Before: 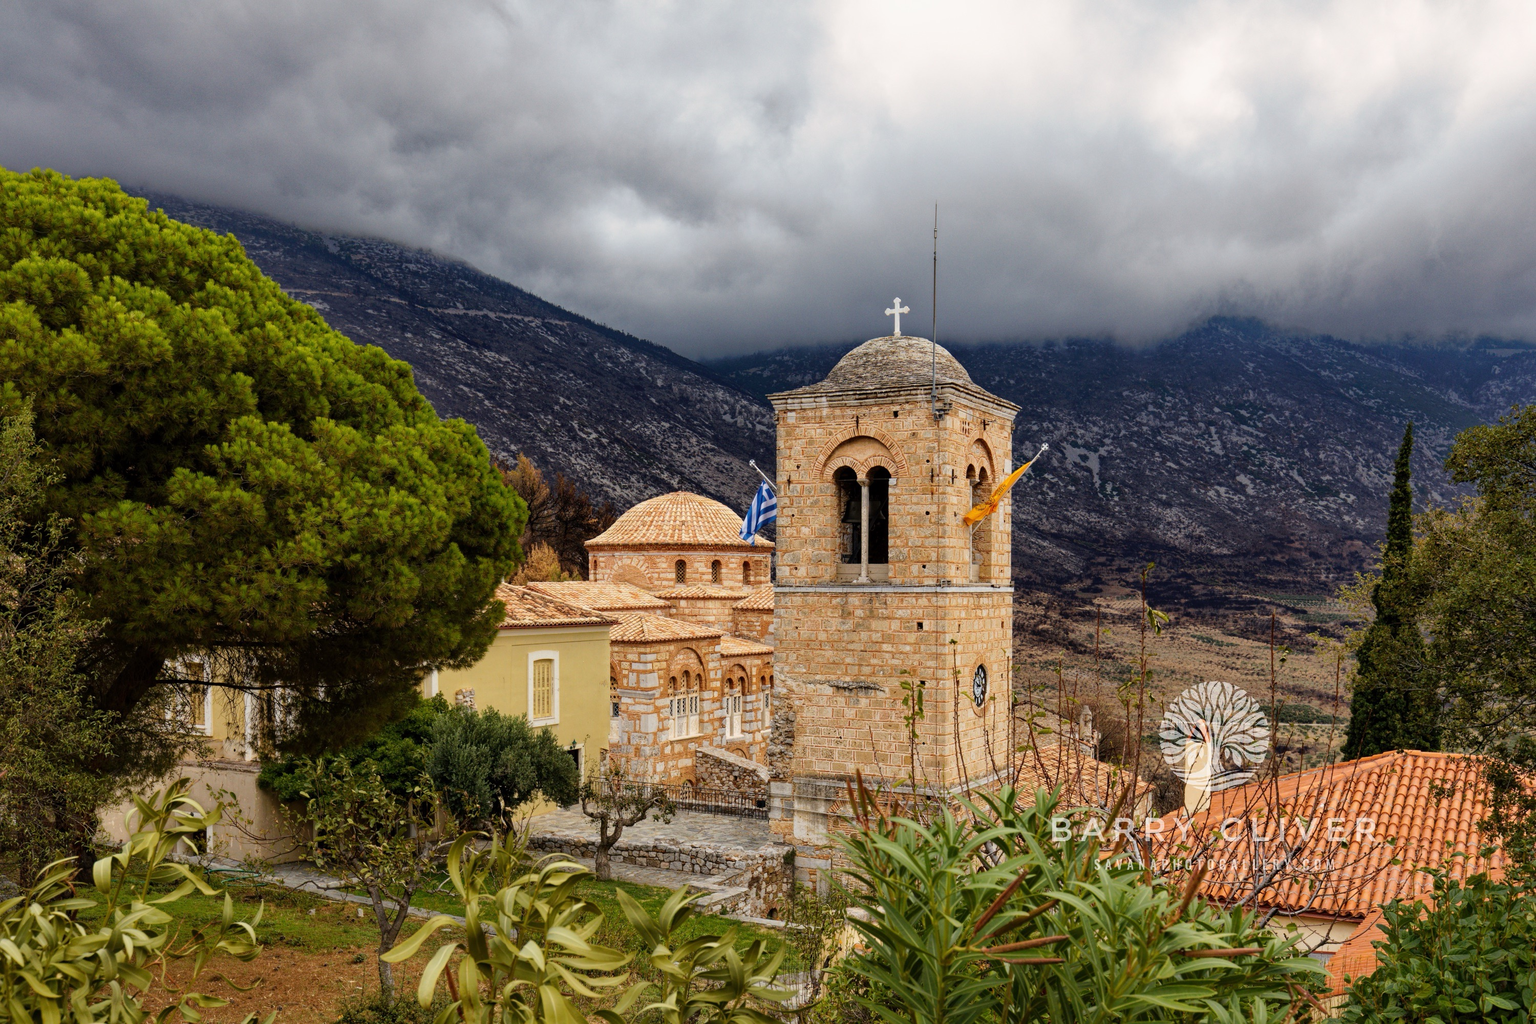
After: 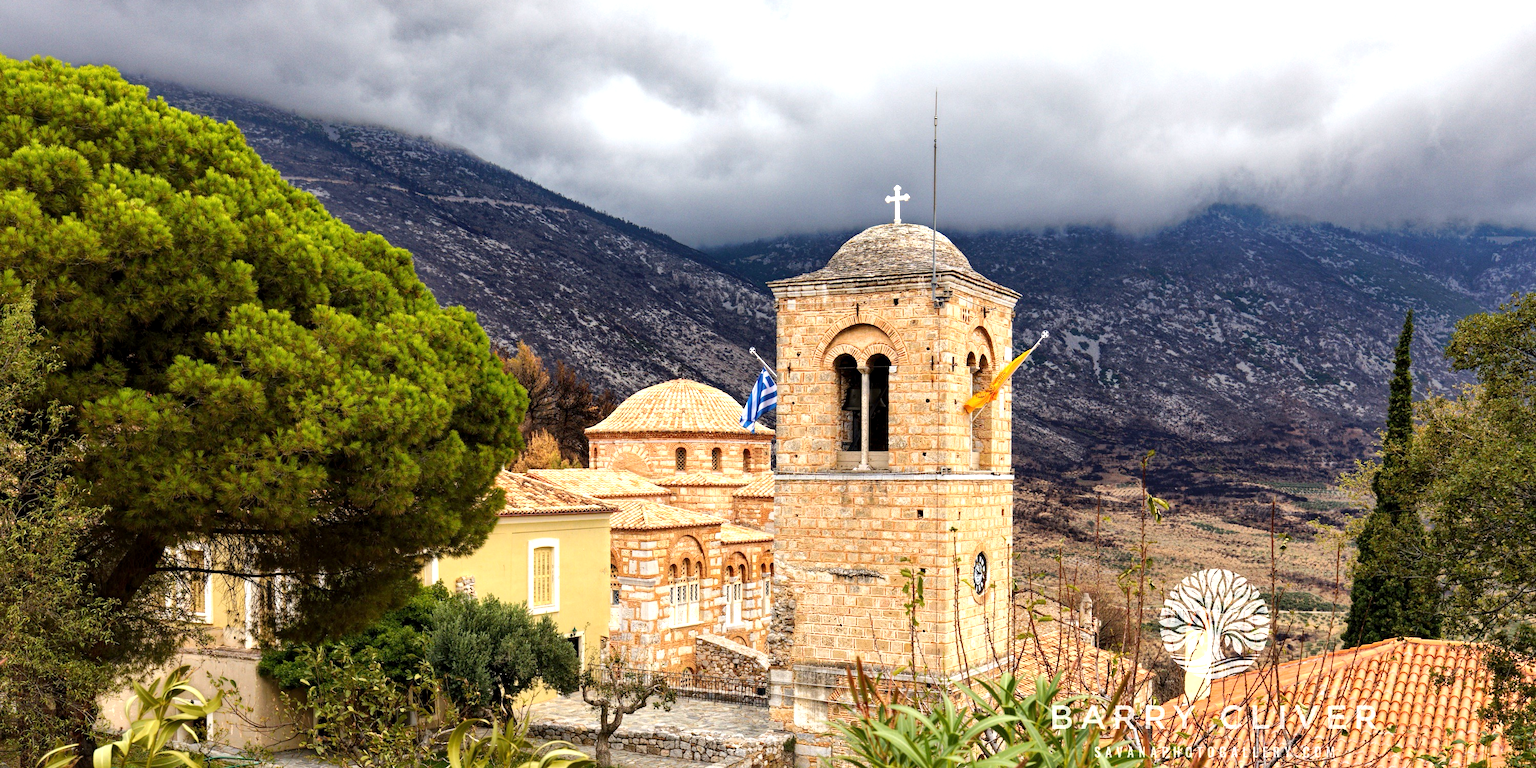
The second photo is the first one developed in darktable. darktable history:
exposure: black level correction 0.001, exposure 0.955 EV, compensate exposure bias true, compensate highlight preservation false
crop: top 11.038%, bottom 13.962%
